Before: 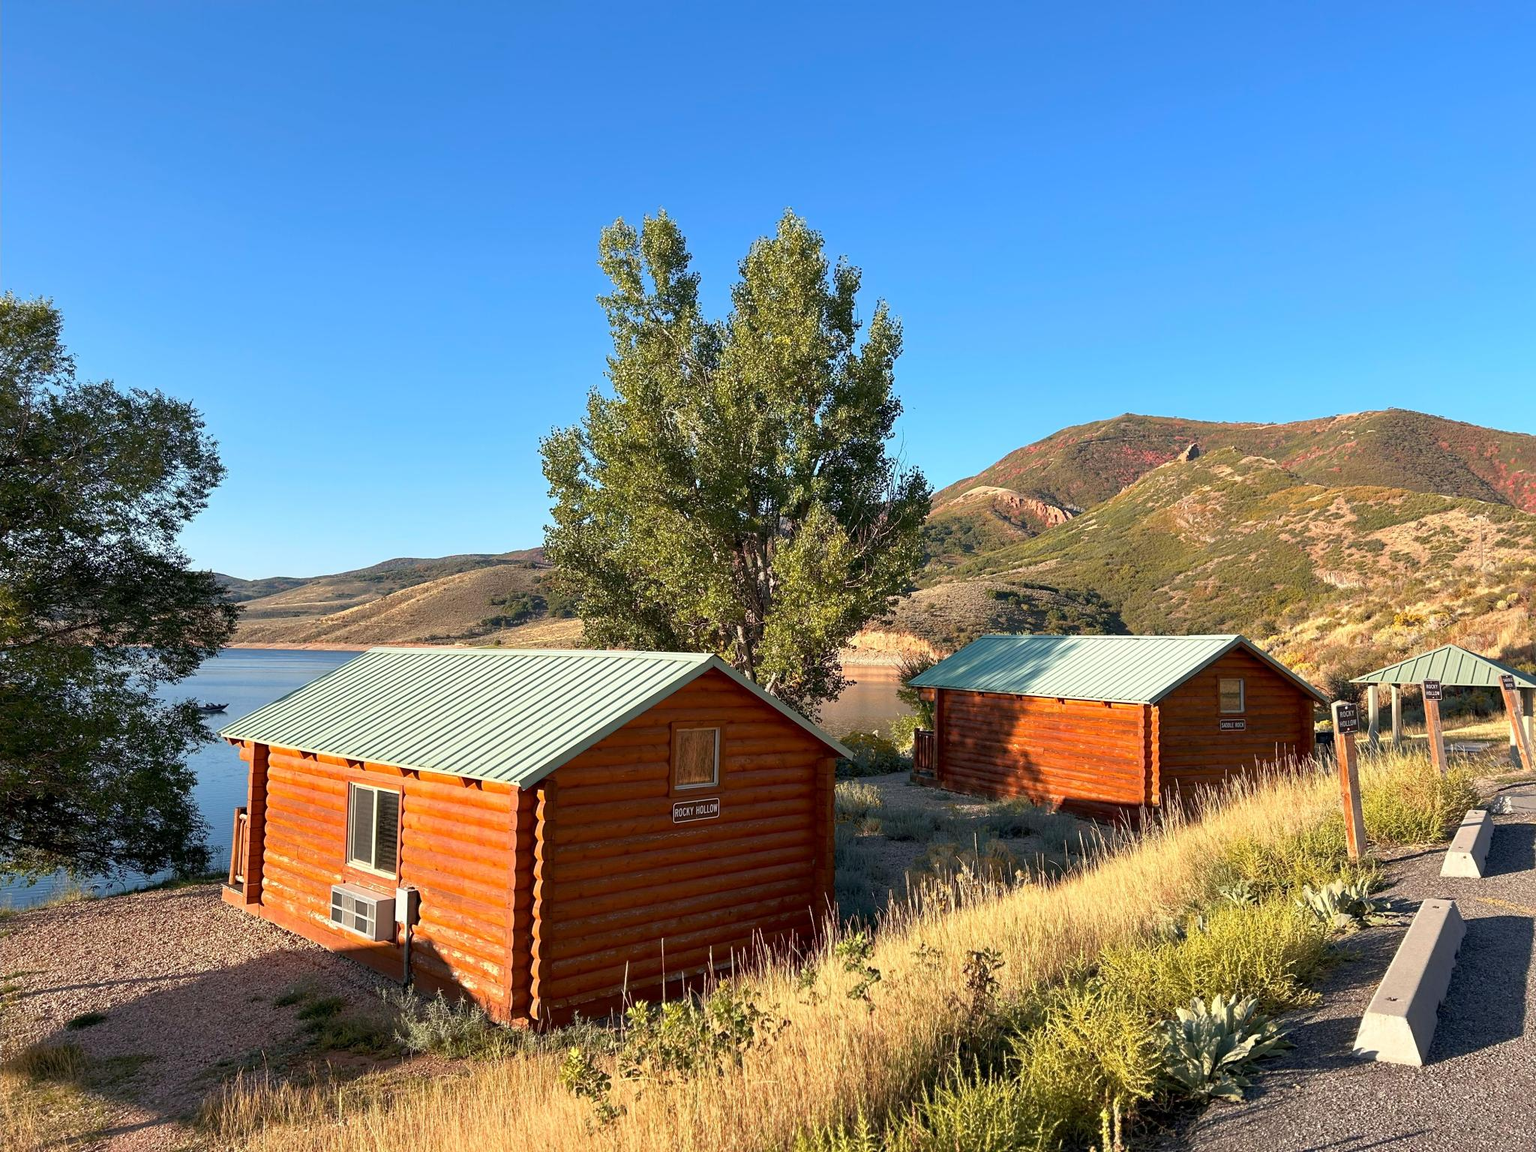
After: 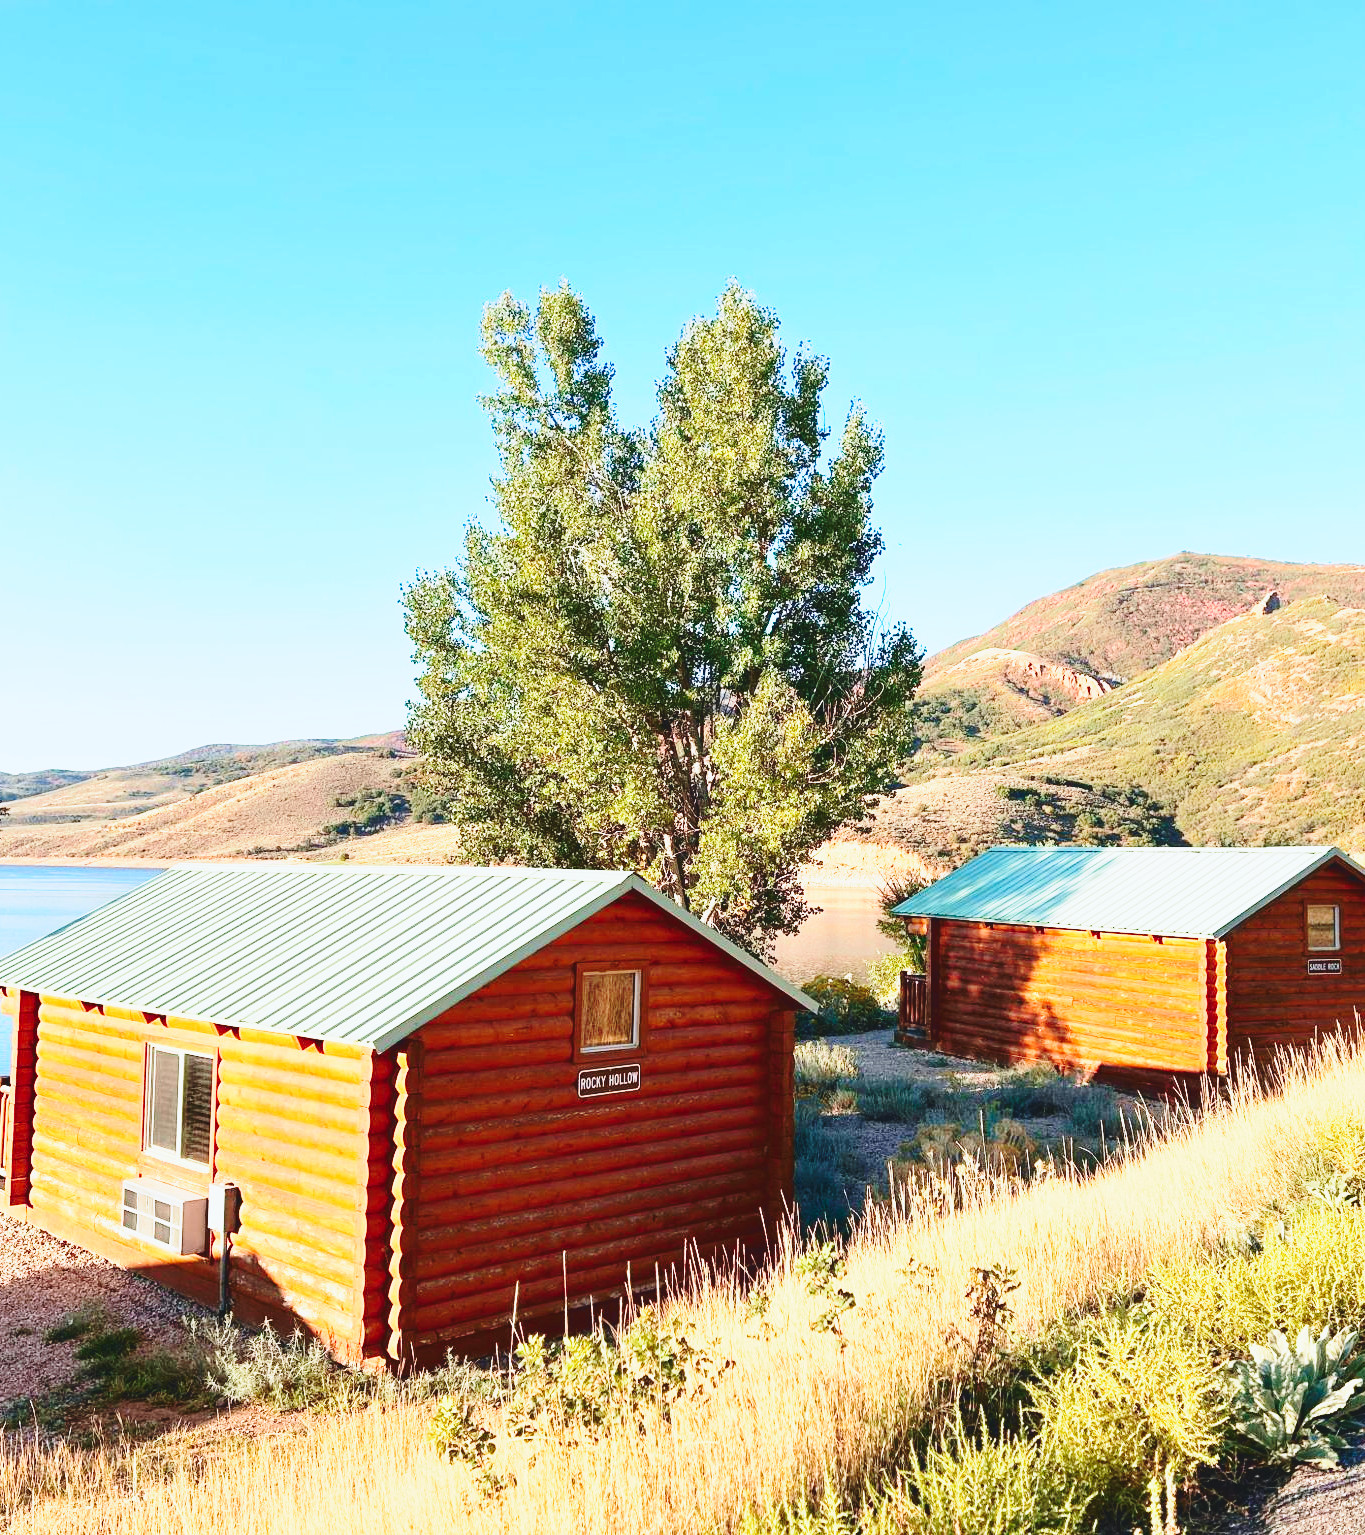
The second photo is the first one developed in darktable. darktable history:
tone curve: curves: ch0 [(0, 0.084) (0.155, 0.169) (0.46, 0.466) (0.751, 0.788) (1, 0.961)]; ch1 [(0, 0) (0.43, 0.408) (0.476, 0.469) (0.505, 0.503) (0.553, 0.563) (0.592, 0.581) (0.631, 0.625) (1, 1)]; ch2 [(0, 0) (0.505, 0.495) (0.55, 0.557) (0.583, 0.573) (1, 1)], color space Lab, independent channels, preserve colors none
base curve: curves: ch0 [(0, 0) (0.036, 0.037) (0.121, 0.228) (0.46, 0.76) (0.859, 0.983) (1, 1)], preserve colors none
exposure: black level correction 0, exposure 0.692 EV, compensate exposure bias true, compensate highlight preservation false
crop and rotate: left 15.589%, right 17.712%
